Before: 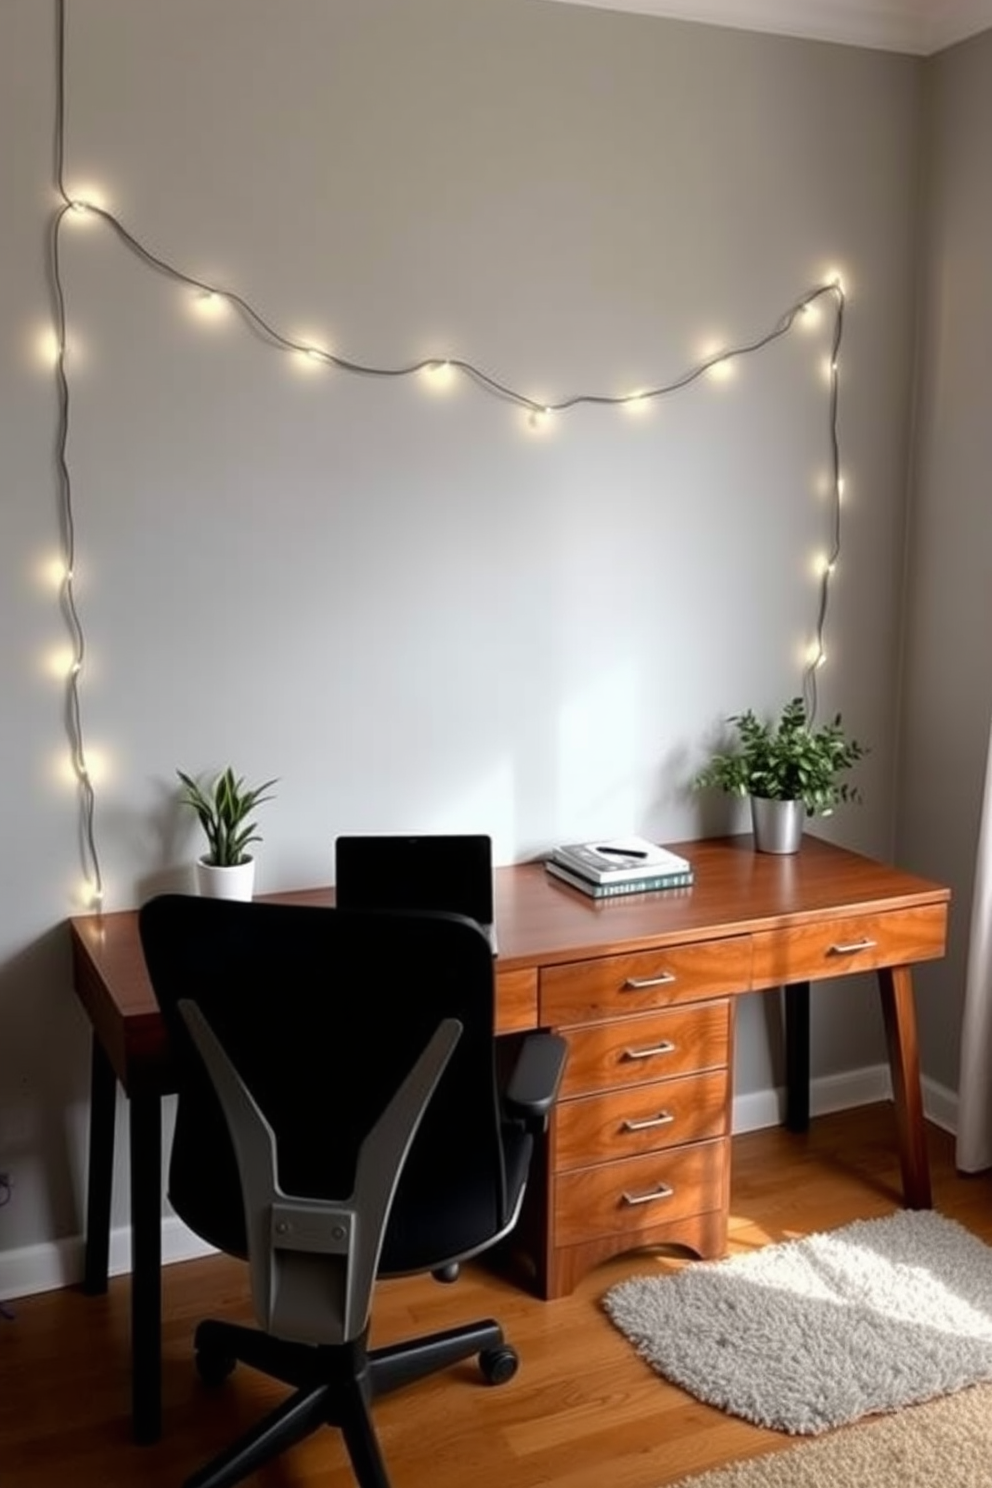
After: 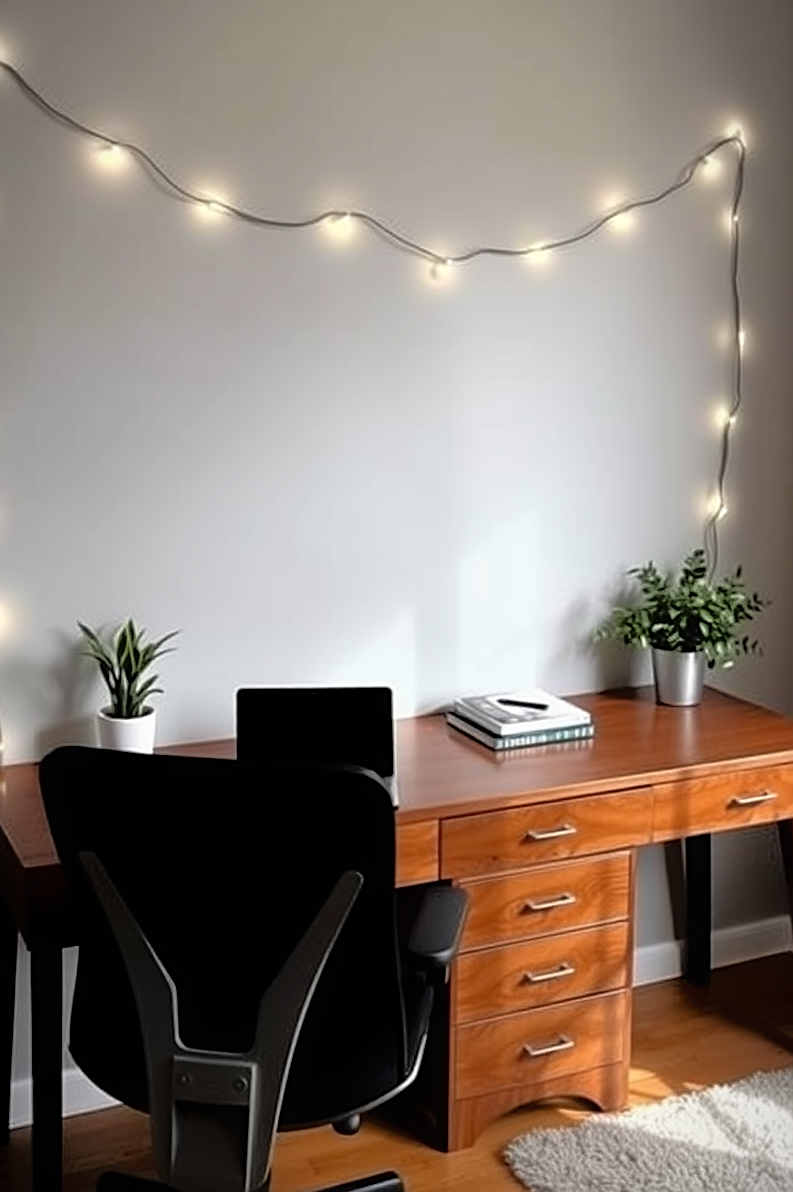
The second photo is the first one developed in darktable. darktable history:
contrast equalizer: octaves 7, y [[0.5, 0.5, 0.472, 0.5, 0.5, 0.5], [0.5 ×6], [0.5 ×6], [0 ×6], [0 ×6]]
sharpen: on, module defaults
vignetting: fall-off start 99.94%, fall-off radius 65.19%, automatic ratio true
crop and rotate: left 10.158%, top 9.989%, right 9.848%, bottom 9.895%
tone equalizer: -8 EV -1.85 EV, -7 EV -1.14 EV, -6 EV -1.64 EV, smoothing diameter 2.15%, edges refinement/feathering 22.99, mask exposure compensation -1.57 EV, filter diffusion 5
